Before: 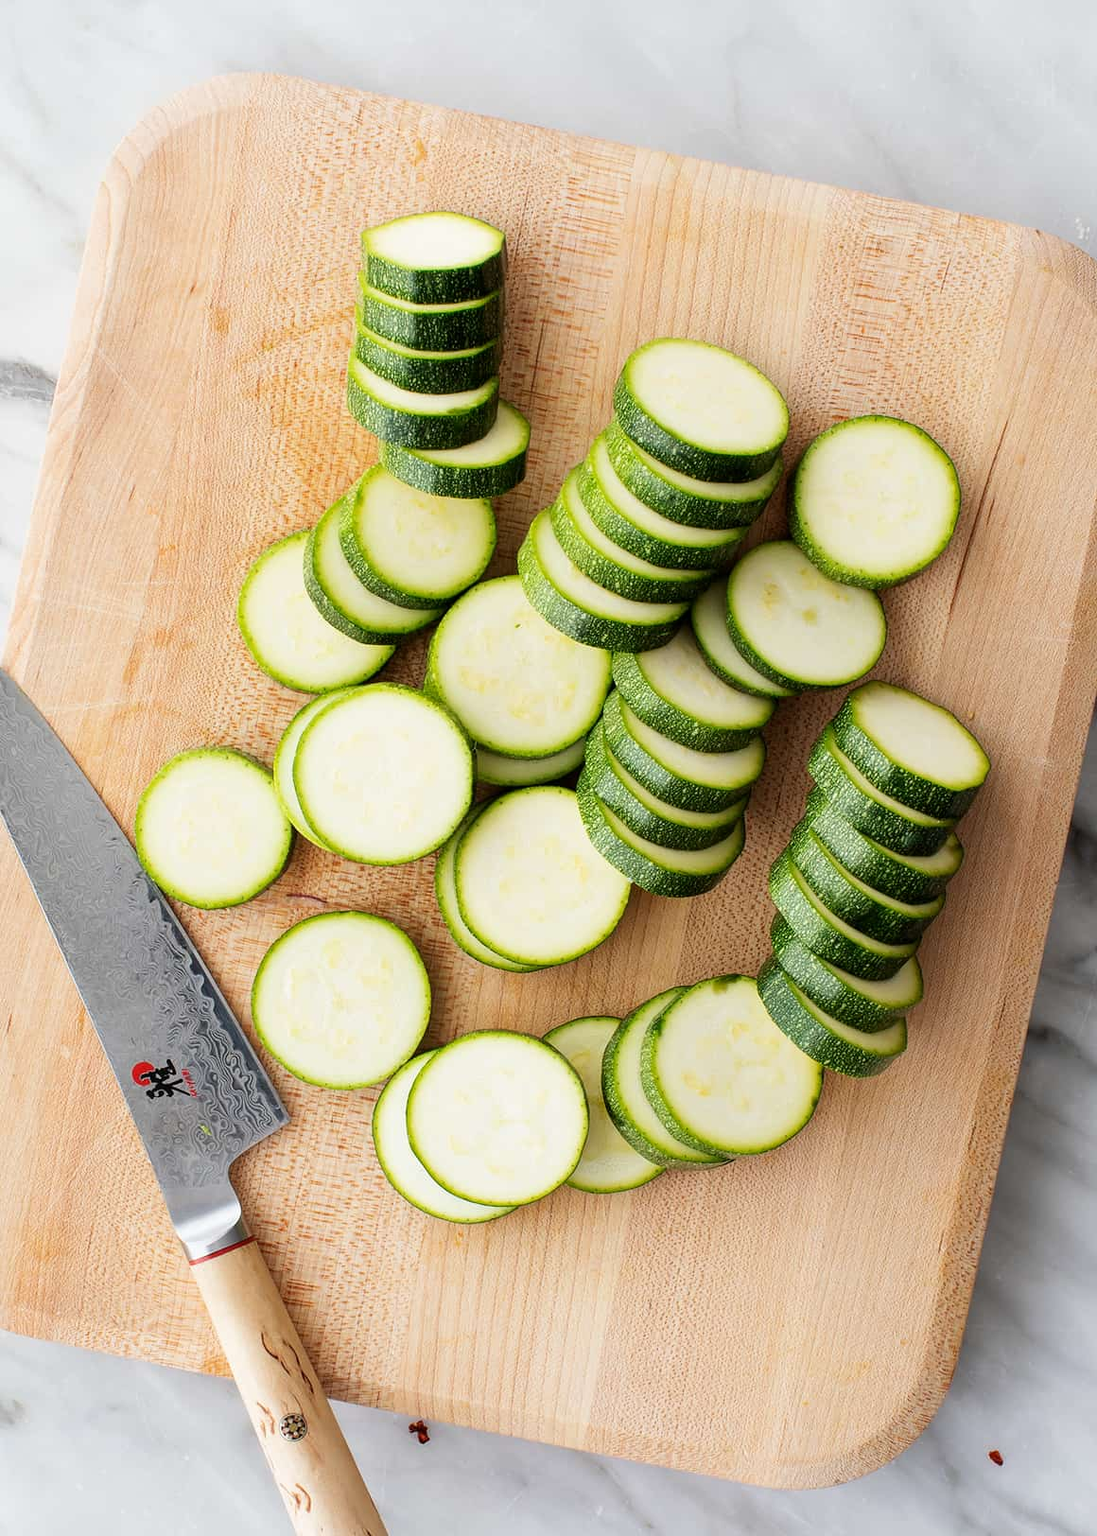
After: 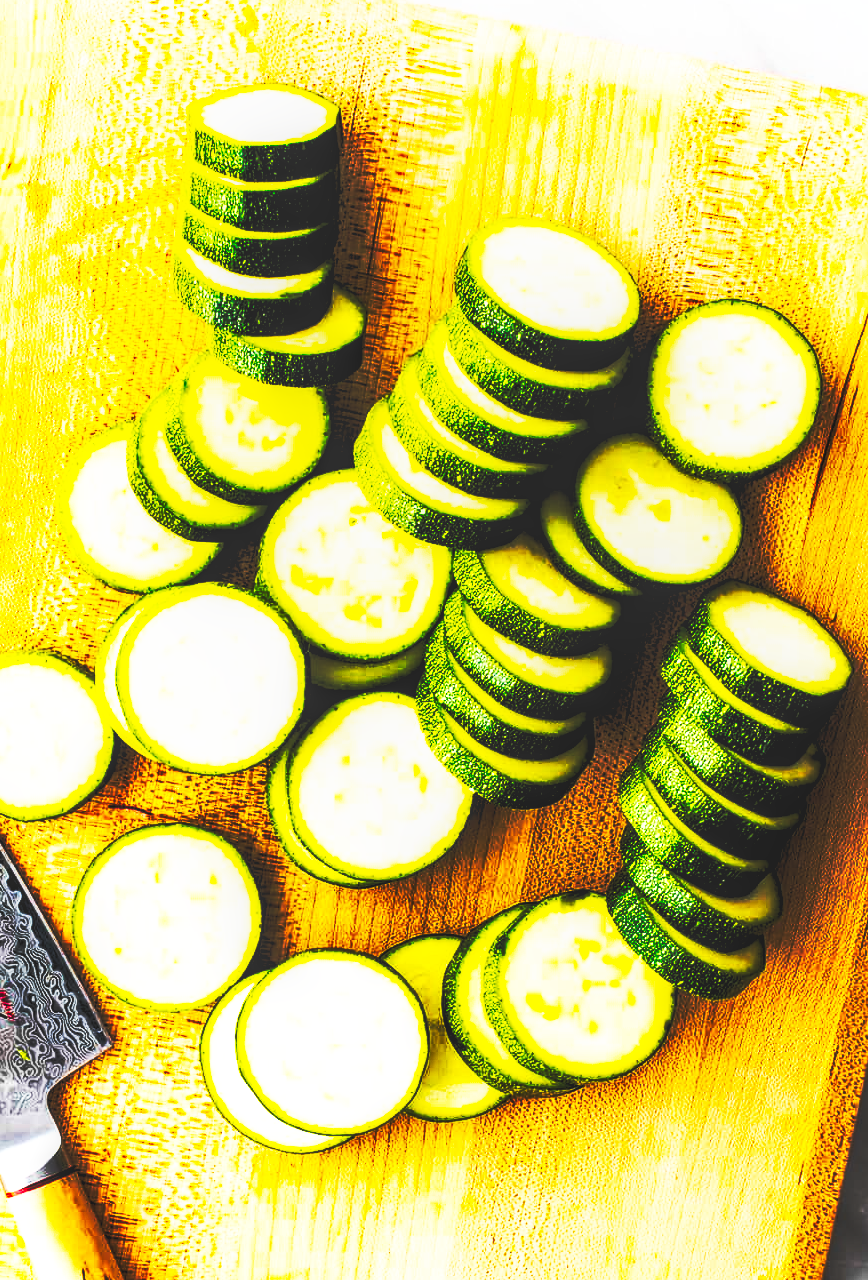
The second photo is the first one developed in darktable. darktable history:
color balance rgb: linear chroma grading › global chroma 40.15%, perceptual saturation grading › global saturation 60.58%, perceptual saturation grading › highlights 20.44%, perceptual saturation grading › shadows -50.36%, perceptual brilliance grading › highlights 2.19%, perceptual brilliance grading › mid-tones -50.36%, perceptual brilliance grading › shadows -50.36%
rgb levels: levels [[0.013, 0.434, 0.89], [0, 0.5, 1], [0, 0.5, 1]]
crop: left 16.768%, top 8.653%, right 8.362%, bottom 12.485%
local contrast: detail 130%
base curve: curves: ch0 [(0, 0.015) (0.085, 0.116) (0.134, 0.298) (0.19, 0.545) (0.296, 0.764) (0.599, 0.982) (1, 1)], preserve colors none
